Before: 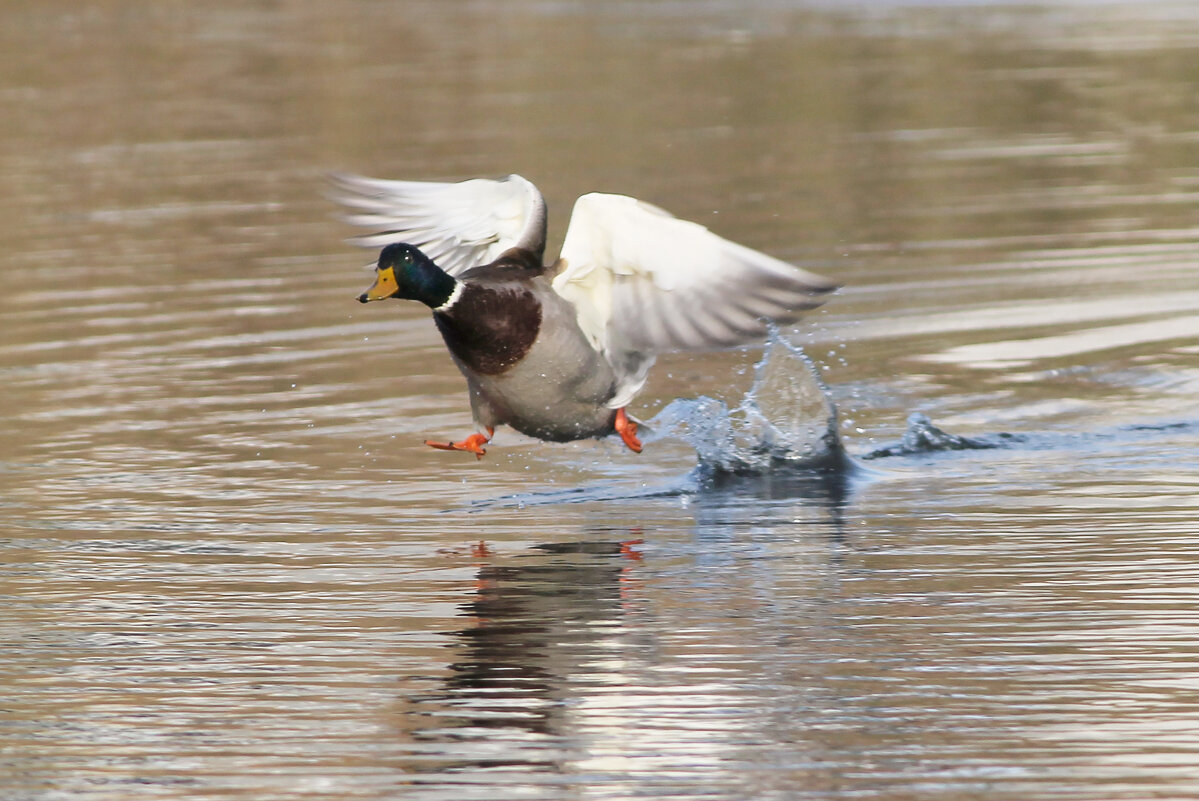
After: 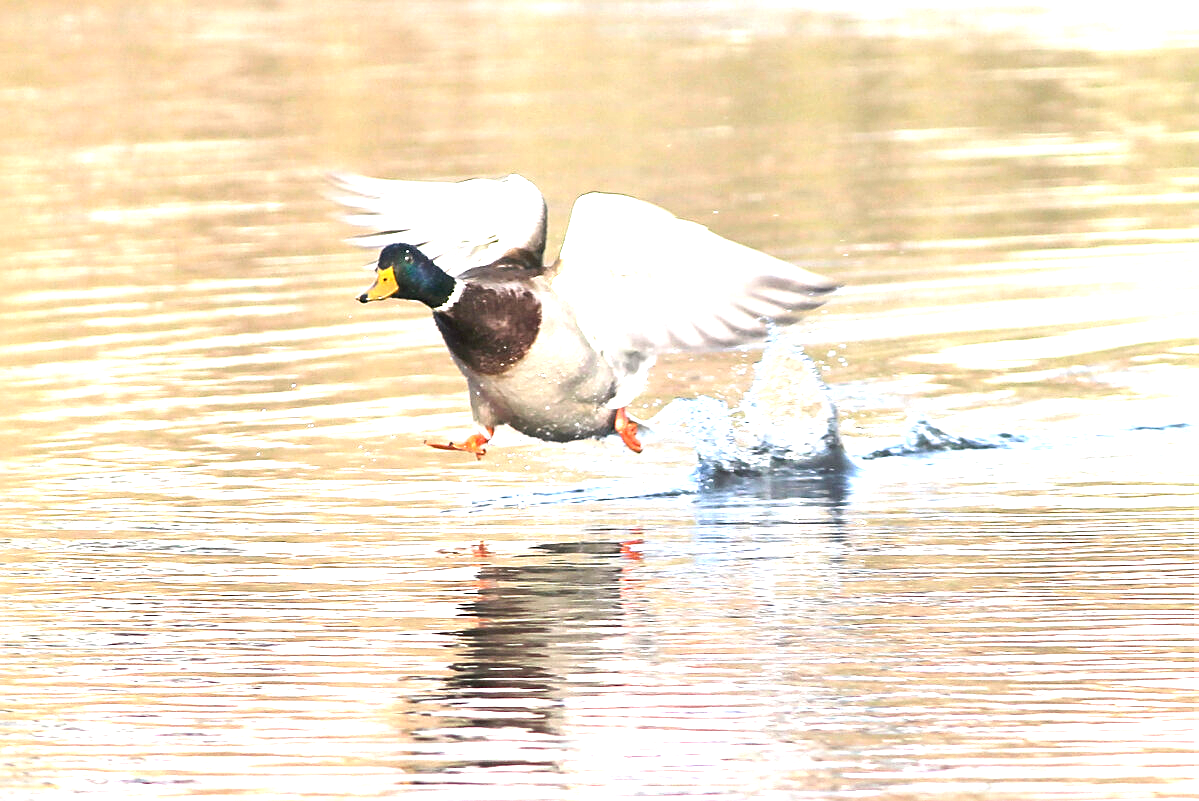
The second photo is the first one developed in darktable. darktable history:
exposure: black level correction 0, exposure 1.741 EV, compensate exposure bias true, compensate highlight preservation false
sharpen: on, module defaults
